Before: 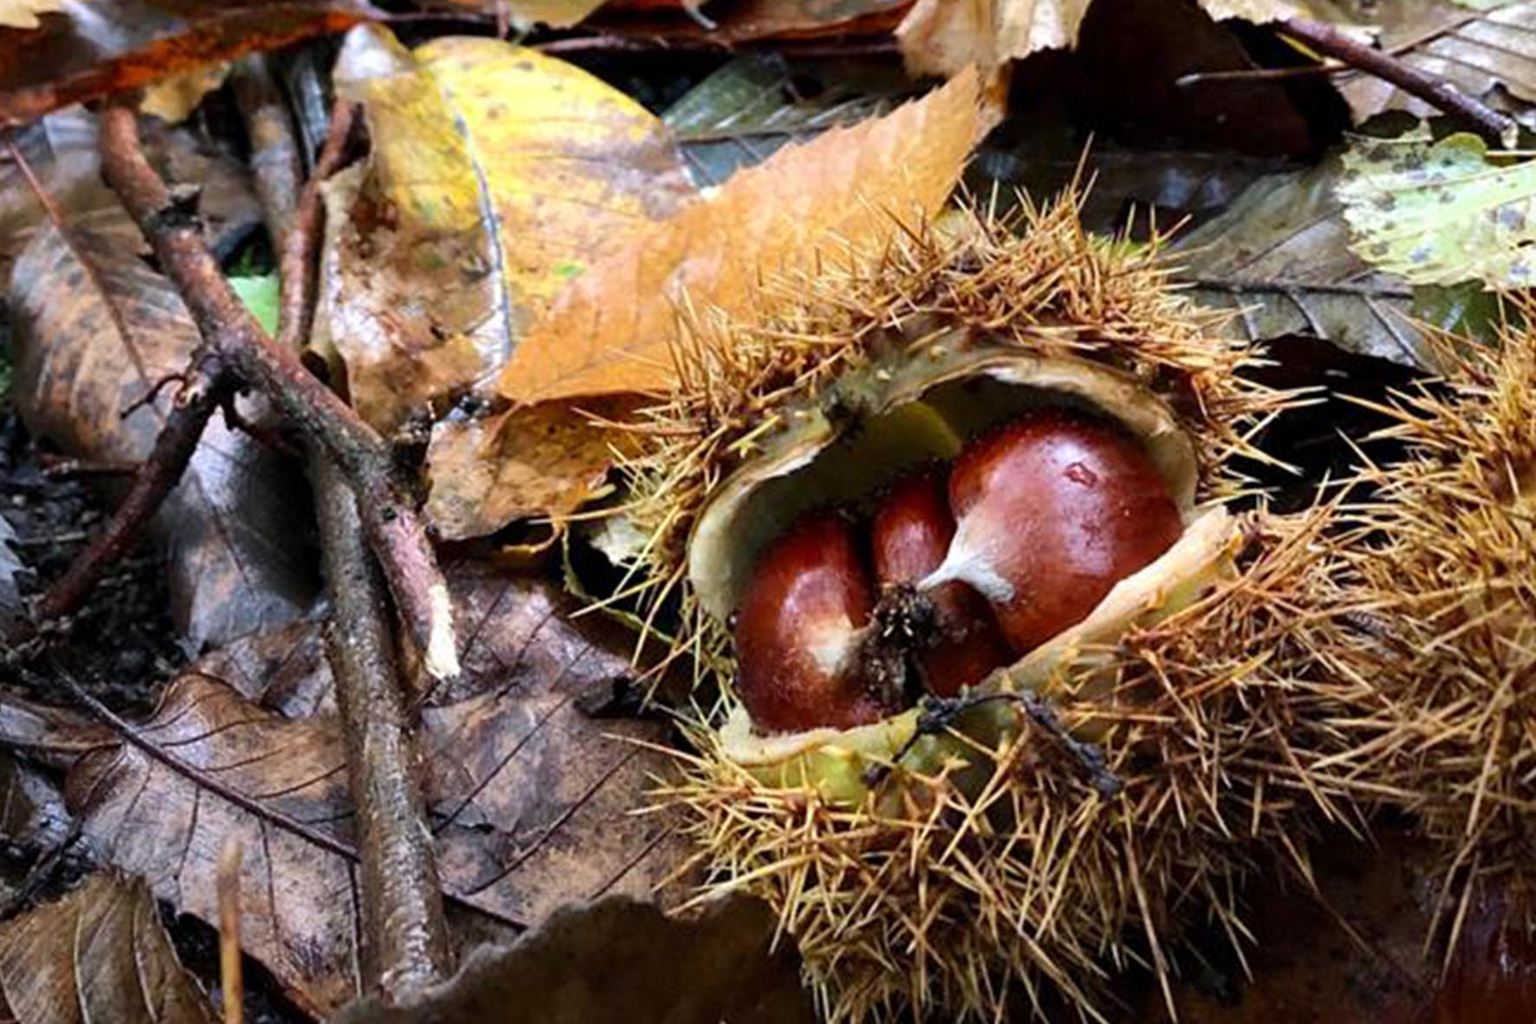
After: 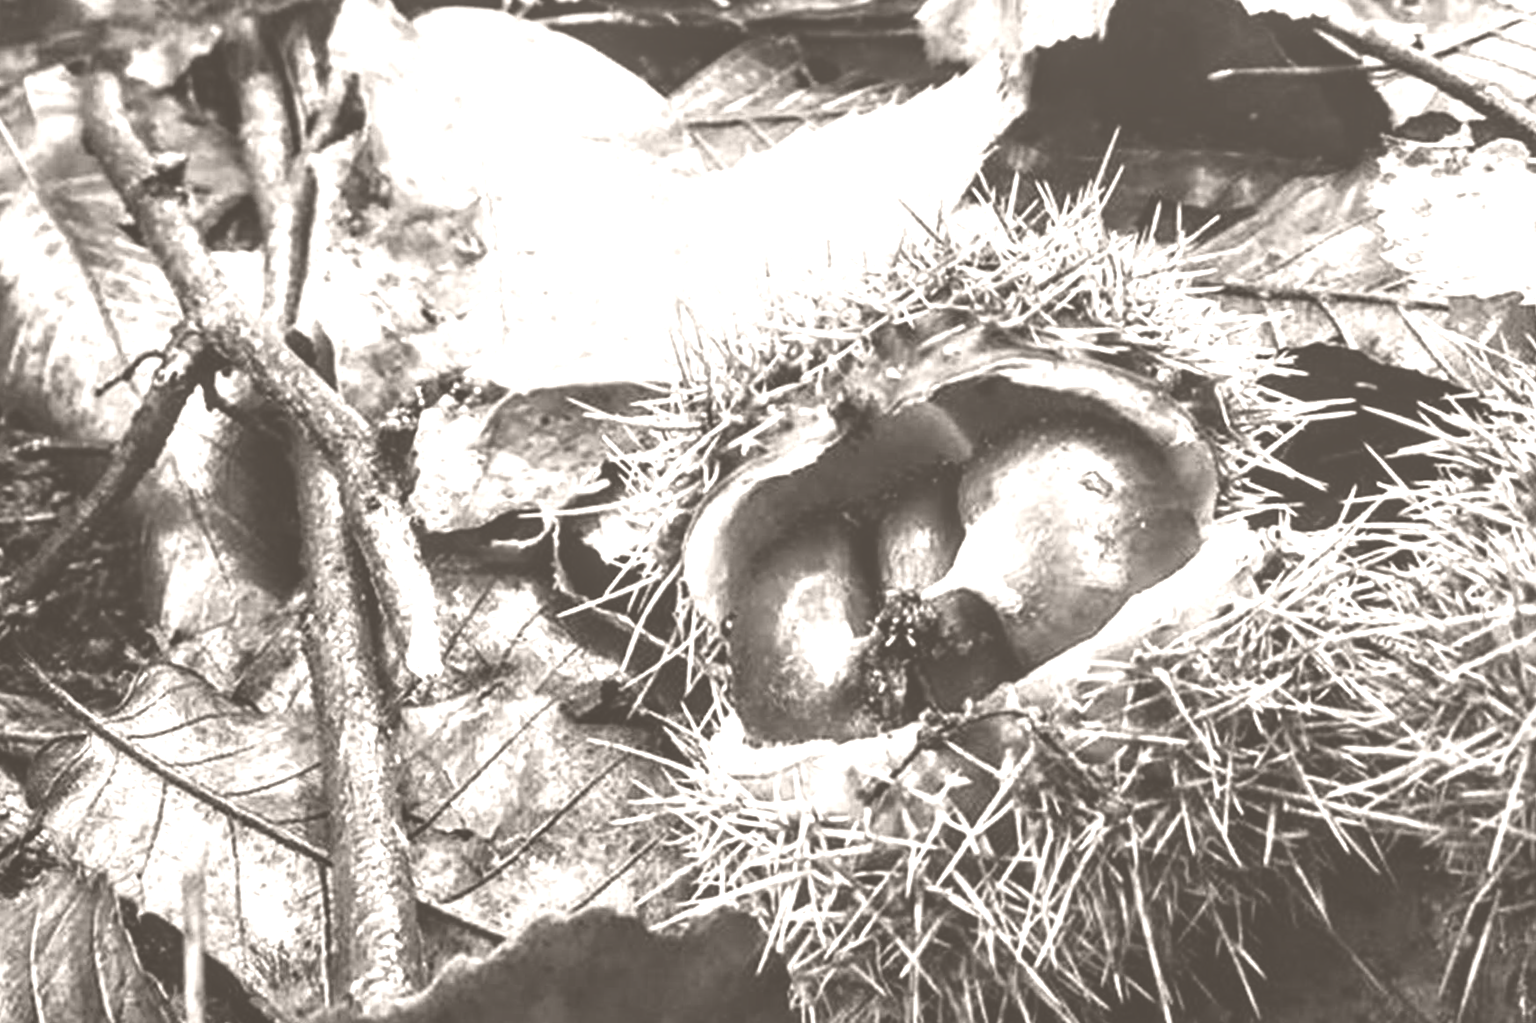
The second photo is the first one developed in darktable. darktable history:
crop and rotate: angle -1.69°
tone equalizer: -8 EV -0.75 EV, -7 EV -0.7 EV, -6 EV -0.6 EV, -5 EV -0.4 EV, -3 EV 0.4 EV, -2 EV 0.6 EV, -1 EV 0.7 EV, +0 EV 0.75 EV, edges refinement/feathering 500, mask exposure compensation -1.57 EV, preserve details no
colorize: hue 34.49°, saturation 35.33%, source mix 100%, lightness 55%, version 1
local contrast: on, module defaults
